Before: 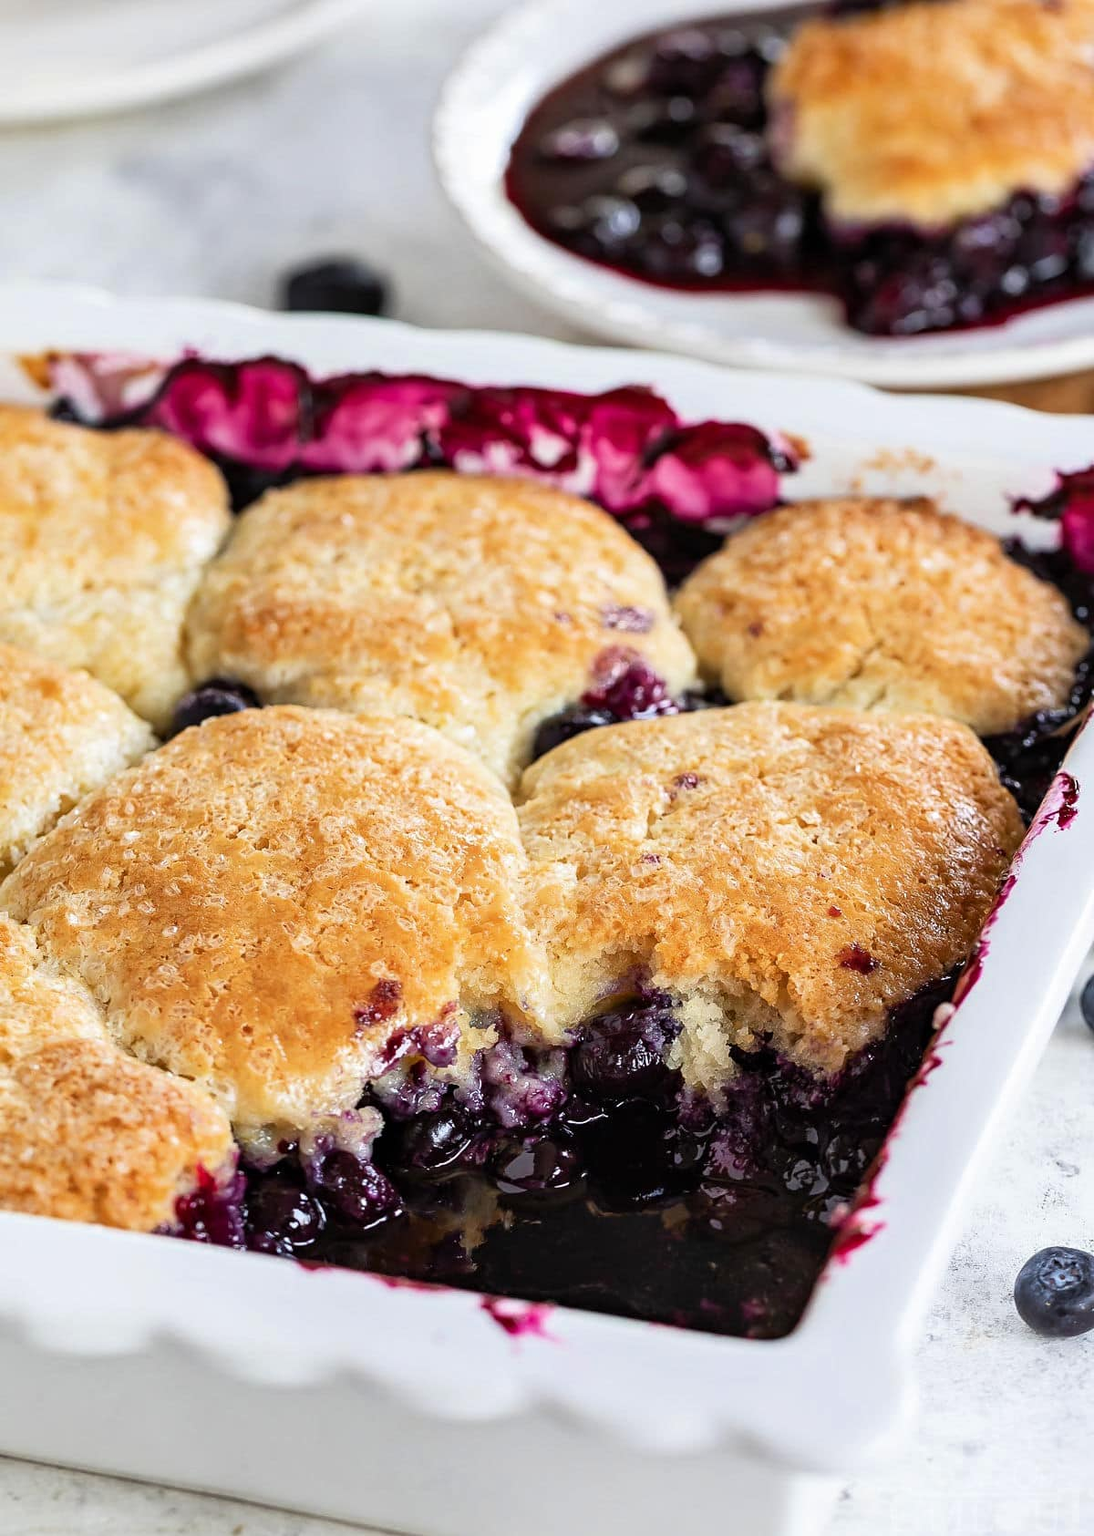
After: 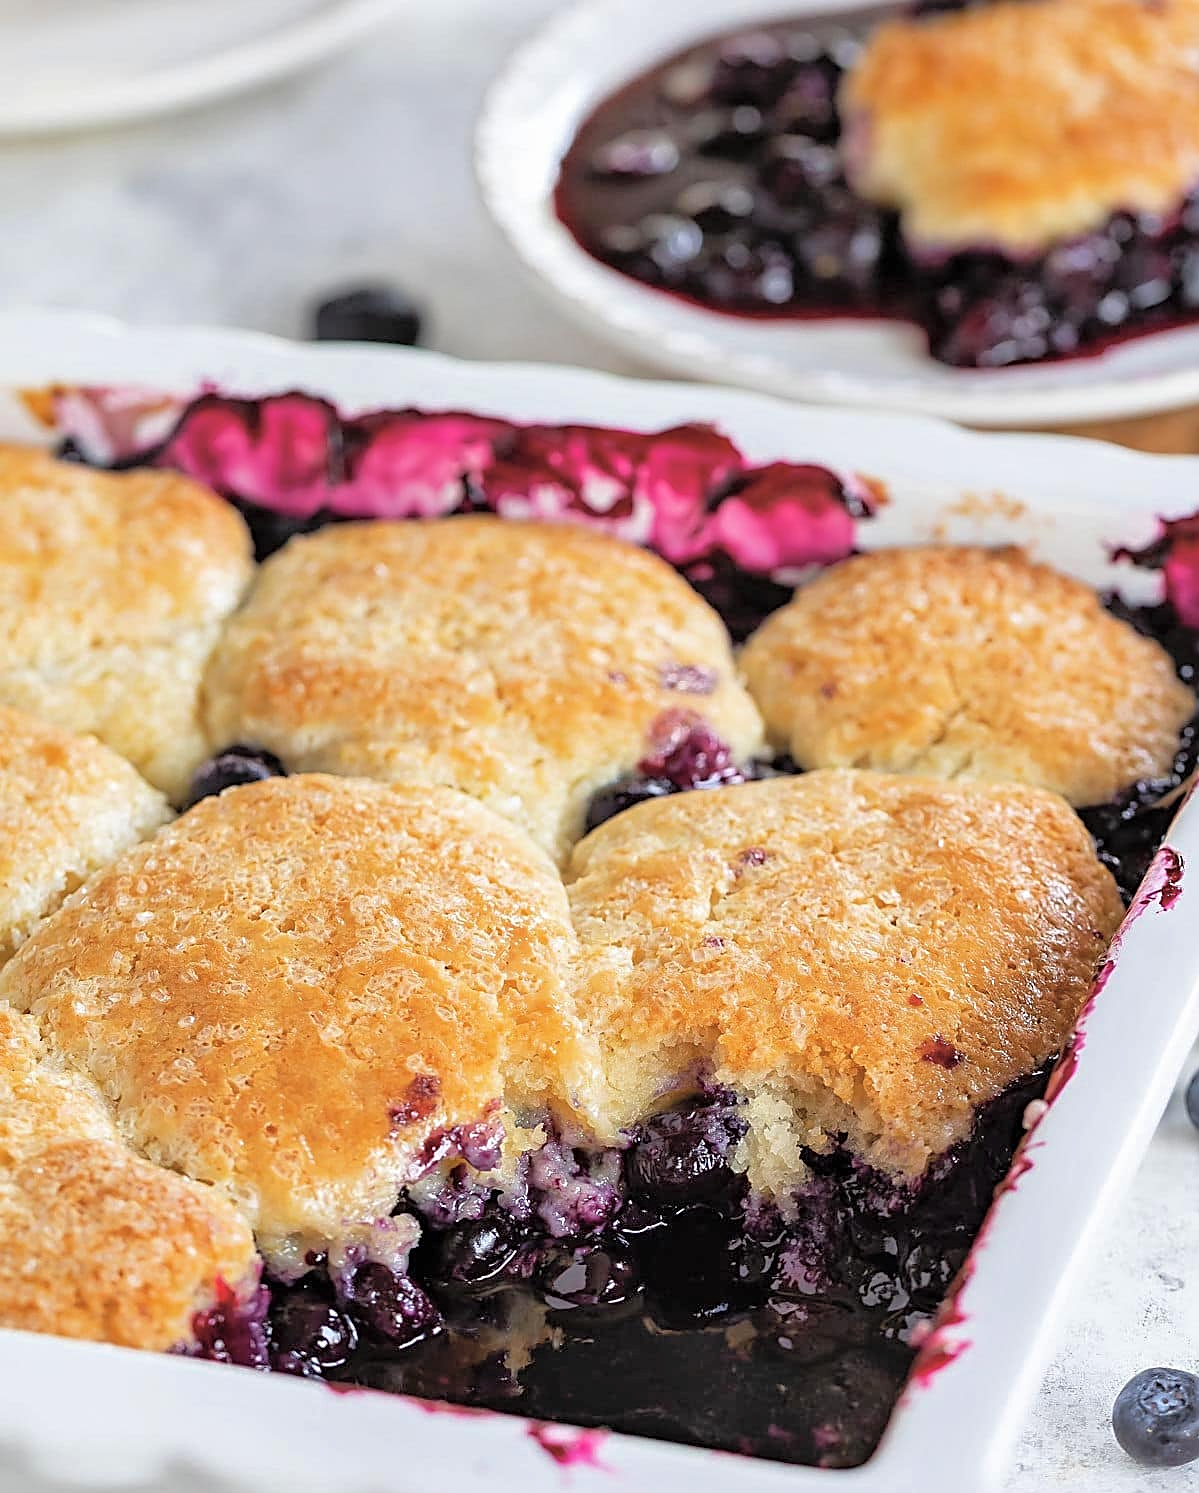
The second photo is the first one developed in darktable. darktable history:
crop and rotate: top 0%, bottom 11.39%
sharpen: on, module defaults
tone curve: curves: ch0 [(0, 0) (0.004, 0.008) (0.077, 0.156) (0.169, 0.29) (0.774, 0.774) (1, 1)], color space Lab, independent channels, preserve colors none
